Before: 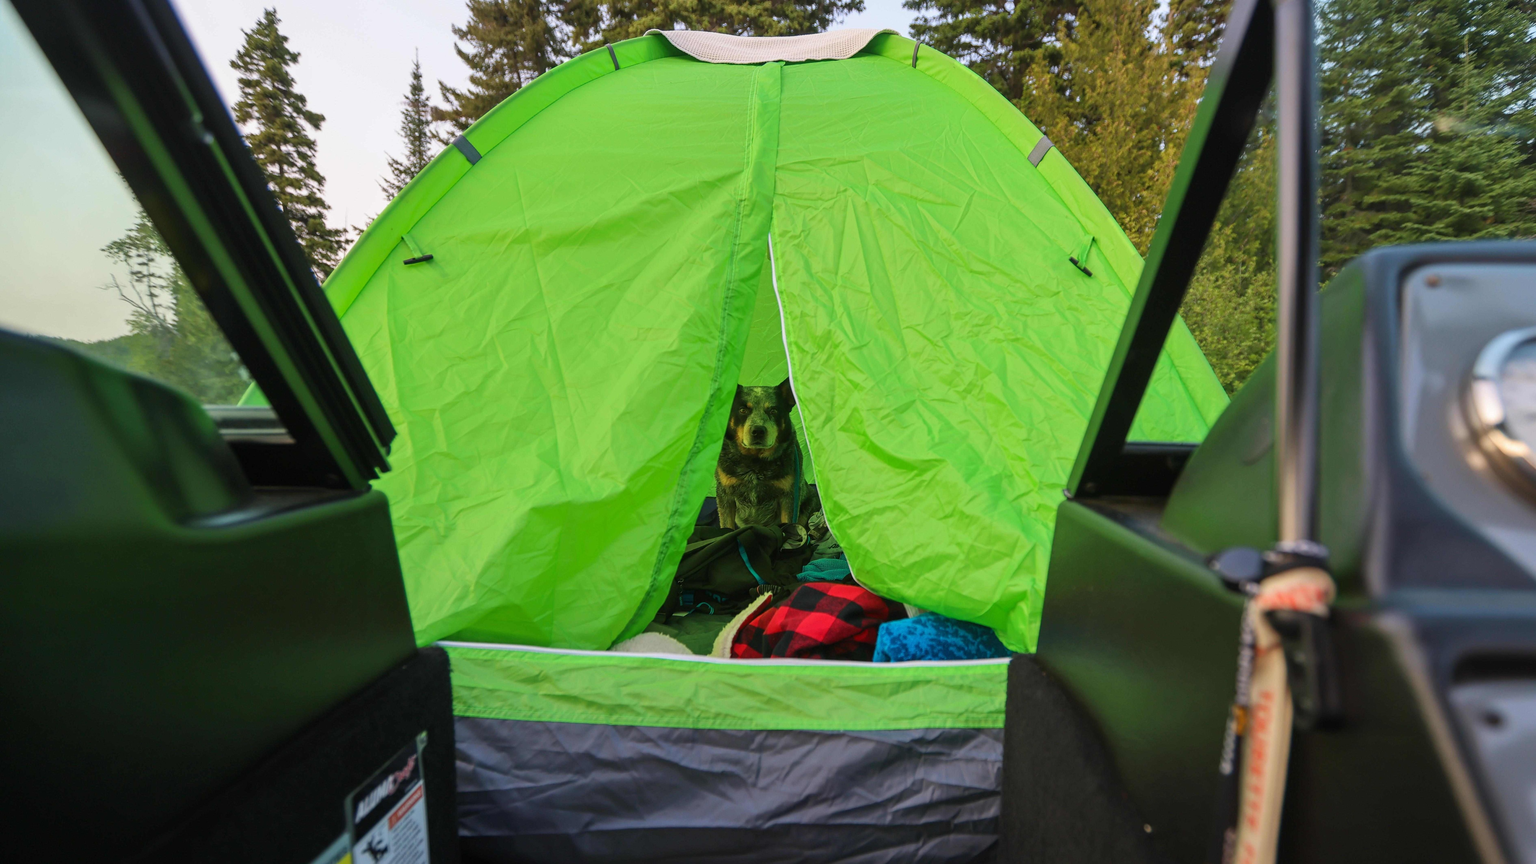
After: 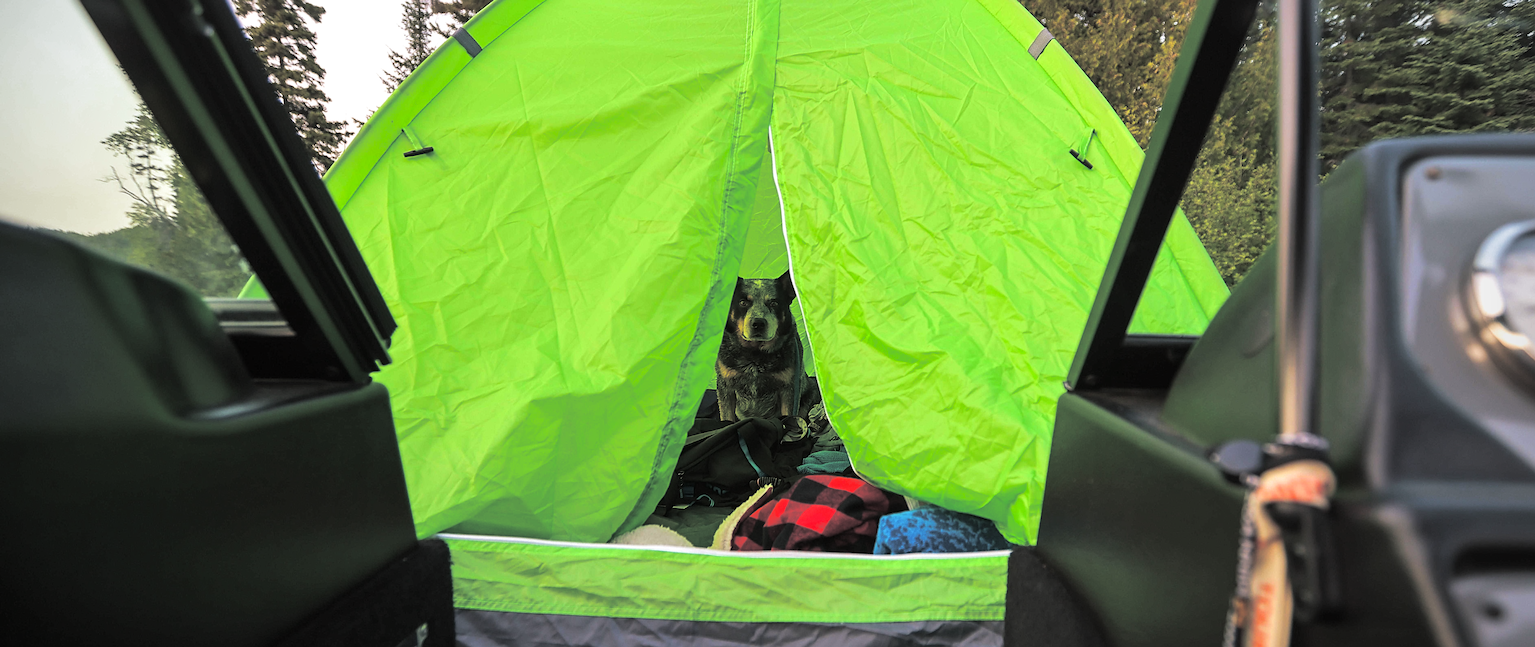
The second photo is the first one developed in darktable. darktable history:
exposure: exposure 0.493 EV, compensate highlight preservation false
vignetting: on, module defaults
crop and rotate: top 12.5%, bottom 12.5%
rgb levels: mode RGB, independent channels, levels [[0, 0.5, 1], [0, 0.521, 1], [0, 0.536, 1]]
sharpen: radius 2.676, amount 0.669
split-toning: shadows › hue 201.6°, shadows › saturation 0.16, highlights › hue 50.4°, highlights › saturation 0.2, balance -49.9
contrast brightness saturation: contrast 0.01, saturation -0.05
